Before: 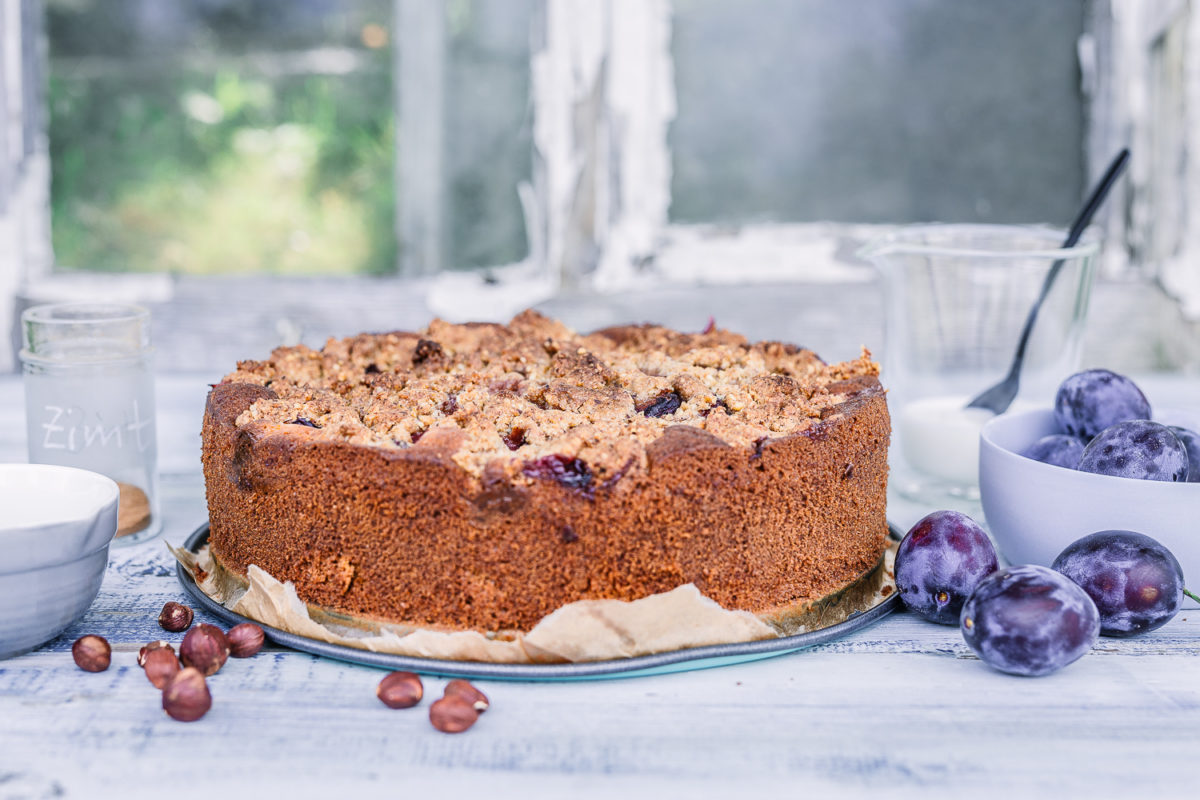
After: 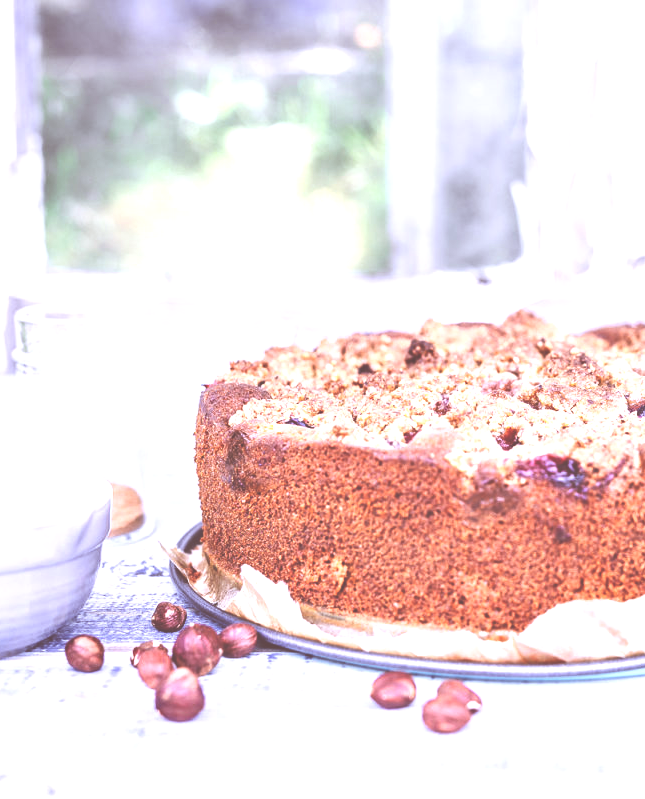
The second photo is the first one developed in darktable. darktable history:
crop: left 0.587%, right 45.588%, bottom 0.086%
levels: levels [0.012, 0.367, 0.697]
filmic rgb: black relative exposure -7.65 EV, white relative exposure 4.56 EV, hardness 3.61
shadows and highlights: shadows 20.55, highlights -20.99, soften with gaussian
rgb levels: mode RGB, independent channels, levels [[0, 0.474, 1], [0, 0.5, 1], [0, 0.5, 1]]
white balance: red 0.967, blue 1.119, emerald 0.756
exposure: black level correction -0.062, exposure -0.05 EV, compensate highlight preservation false
